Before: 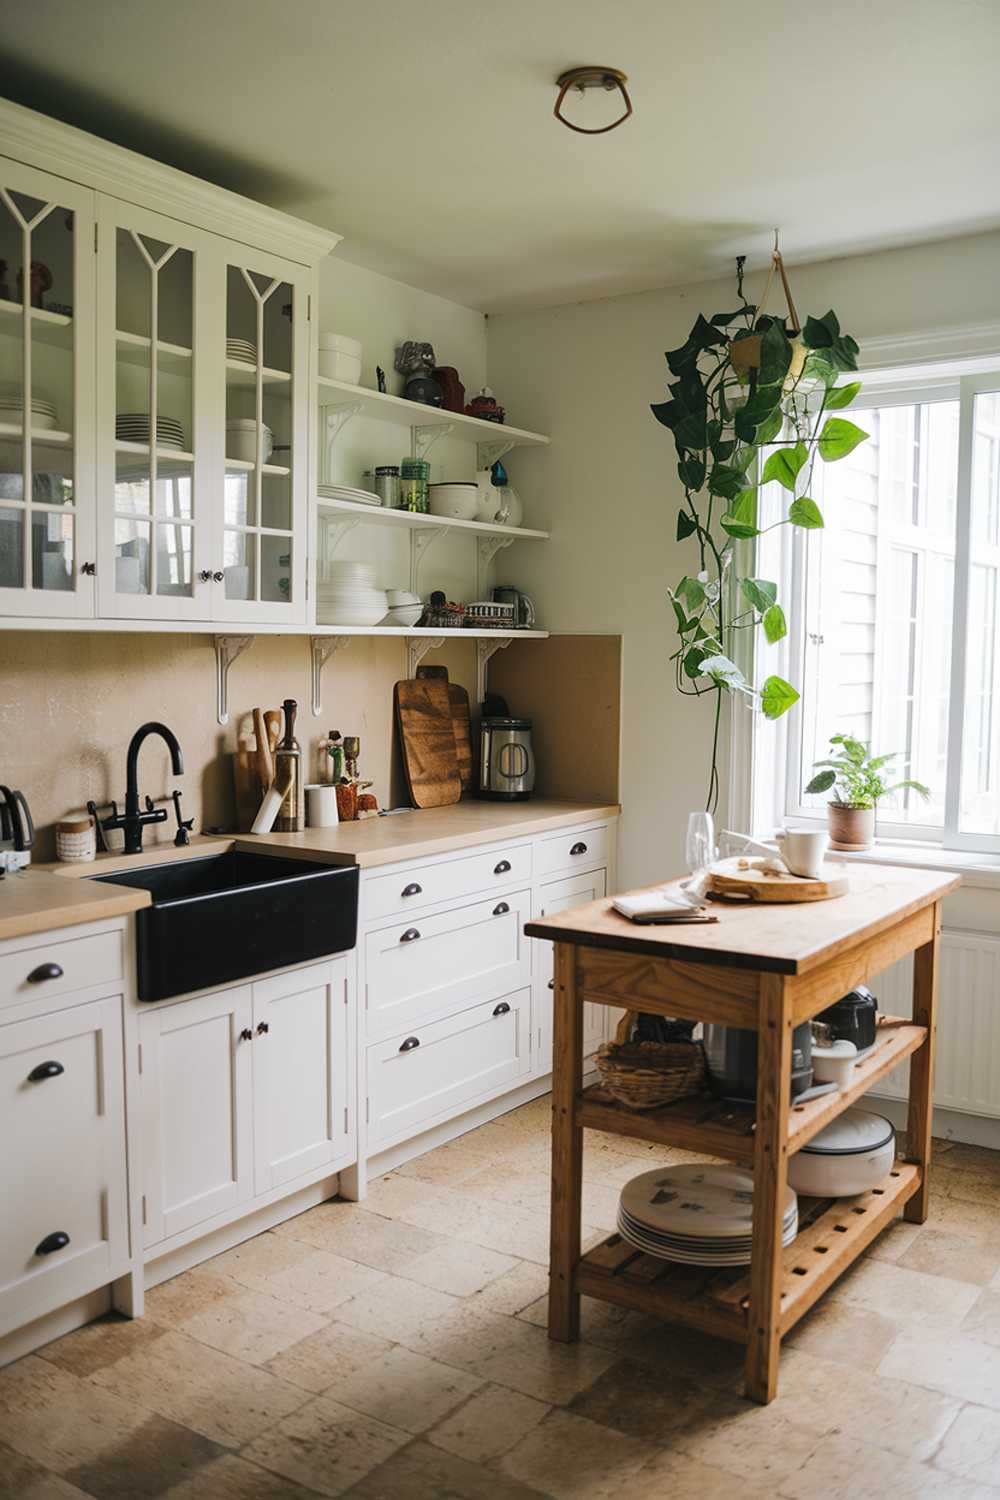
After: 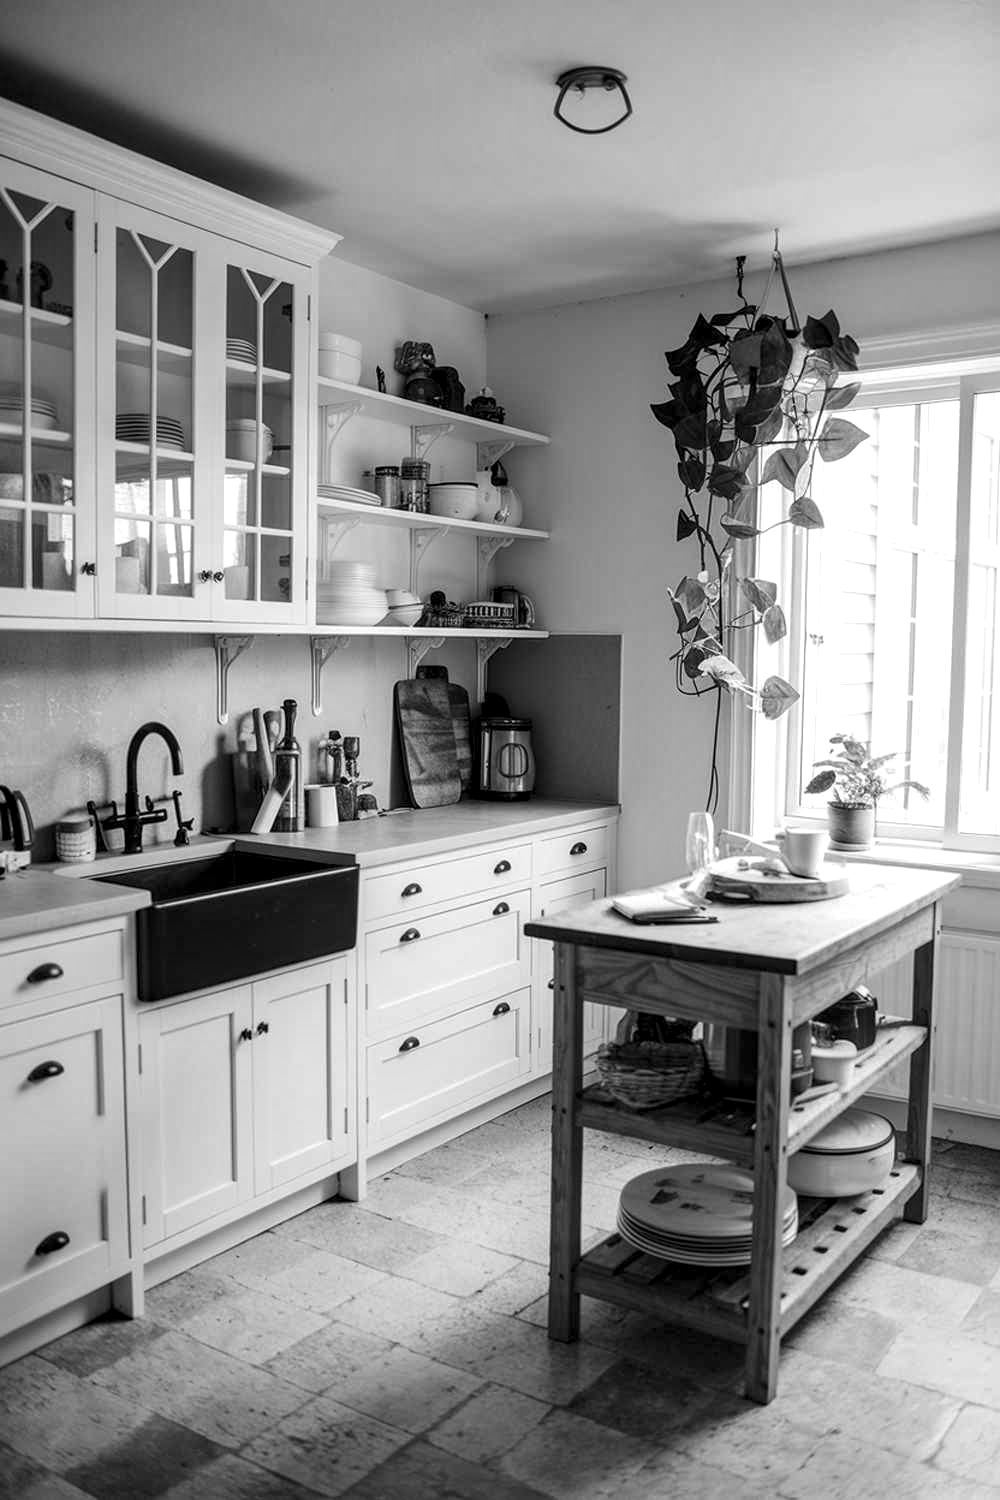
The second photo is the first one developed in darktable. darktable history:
local contrast: detail 150%
white balance: red 1.042, blue 1.17
monochrome: on, module defaults
